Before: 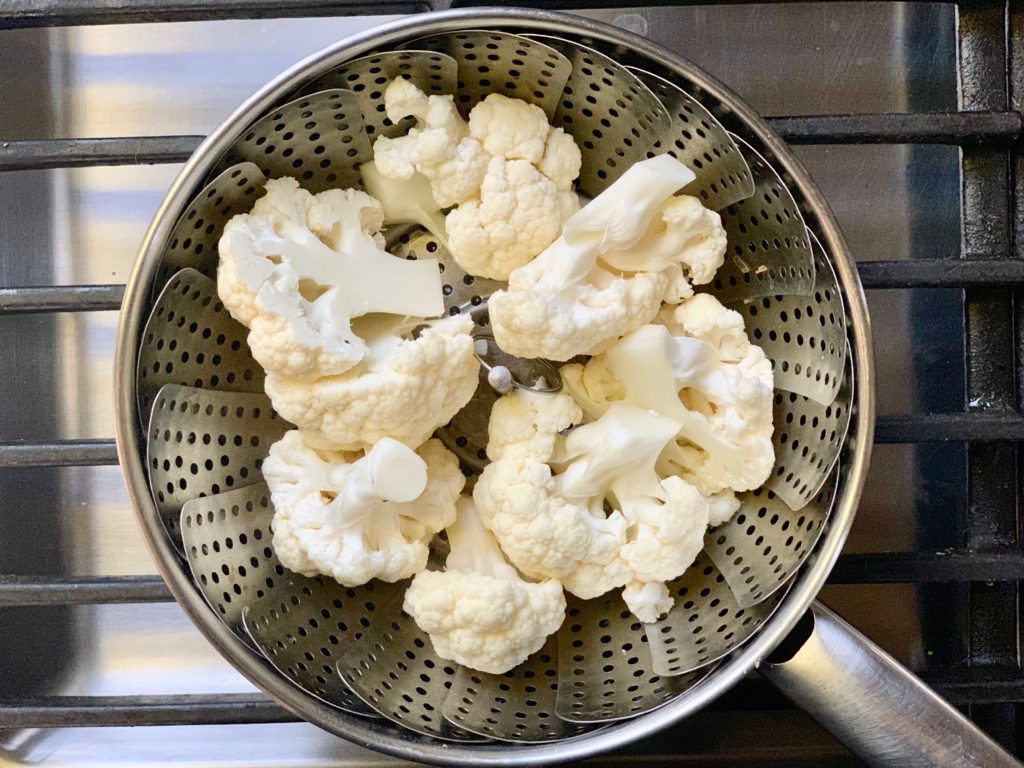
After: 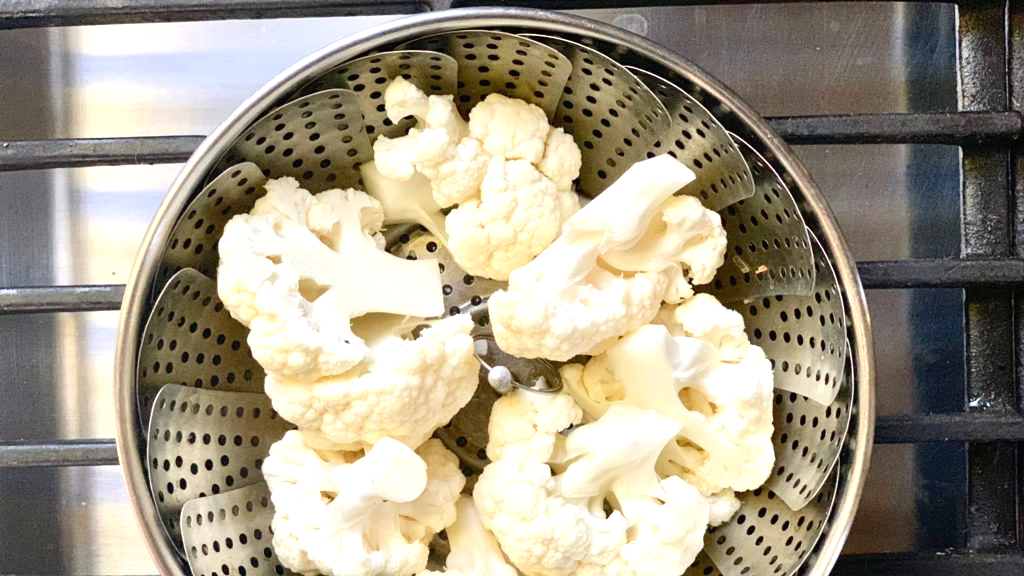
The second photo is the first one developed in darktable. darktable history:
crop: bottom 24.988%
exposure: exposure 0.6 EV, compensate highlight preservation false
